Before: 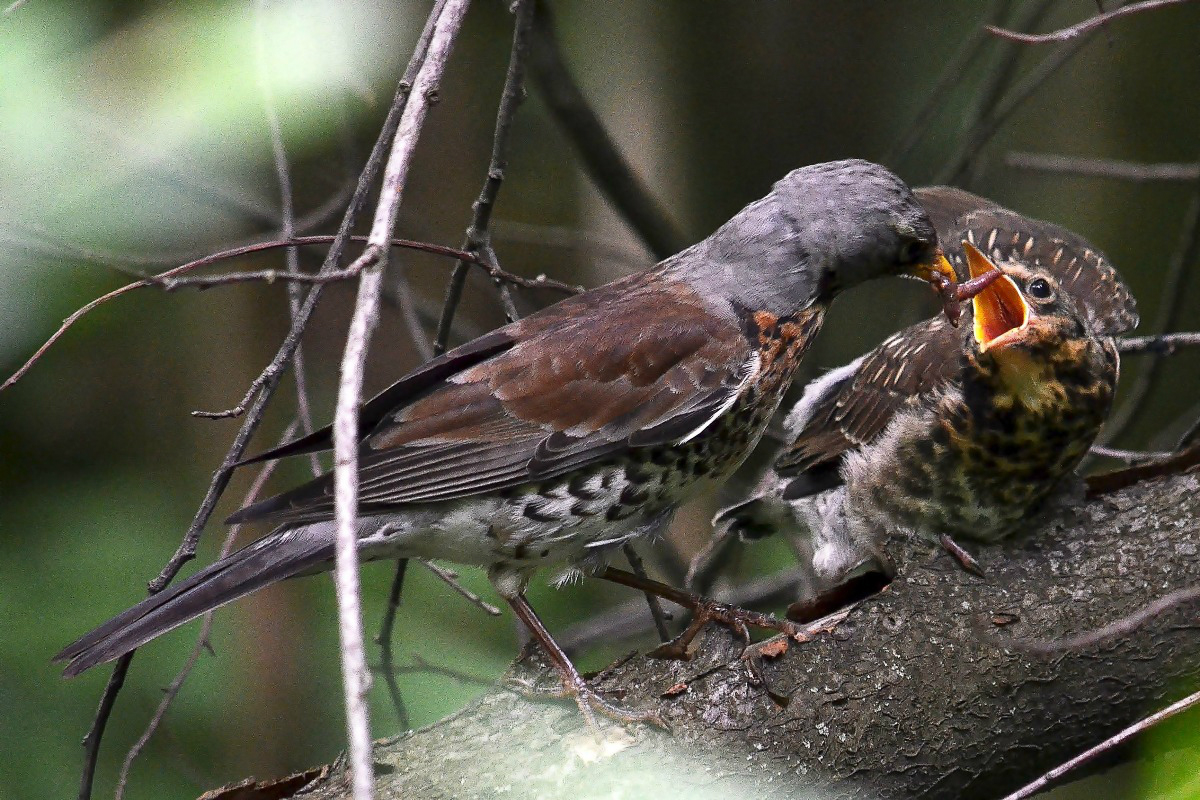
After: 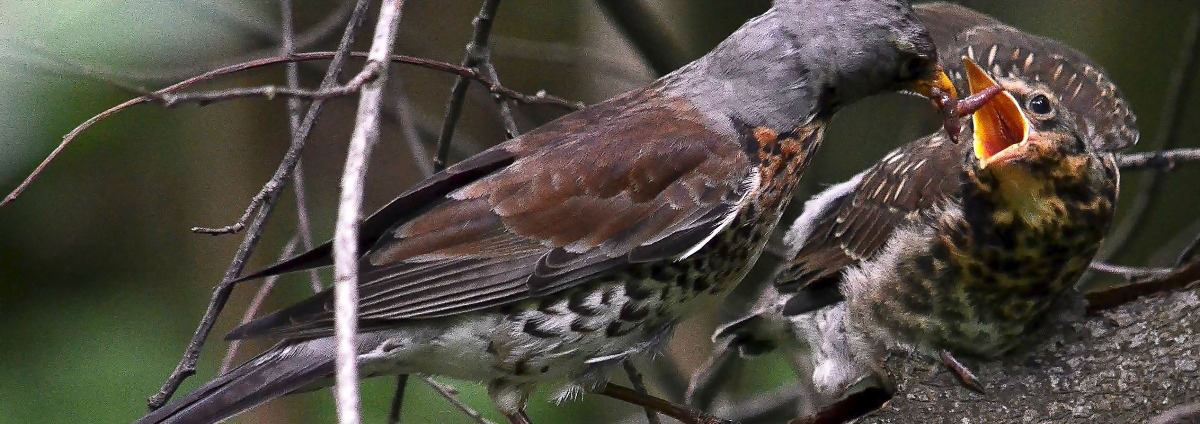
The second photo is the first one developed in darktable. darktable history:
crop and rotate: top 23.232%, bottom 23.647%
